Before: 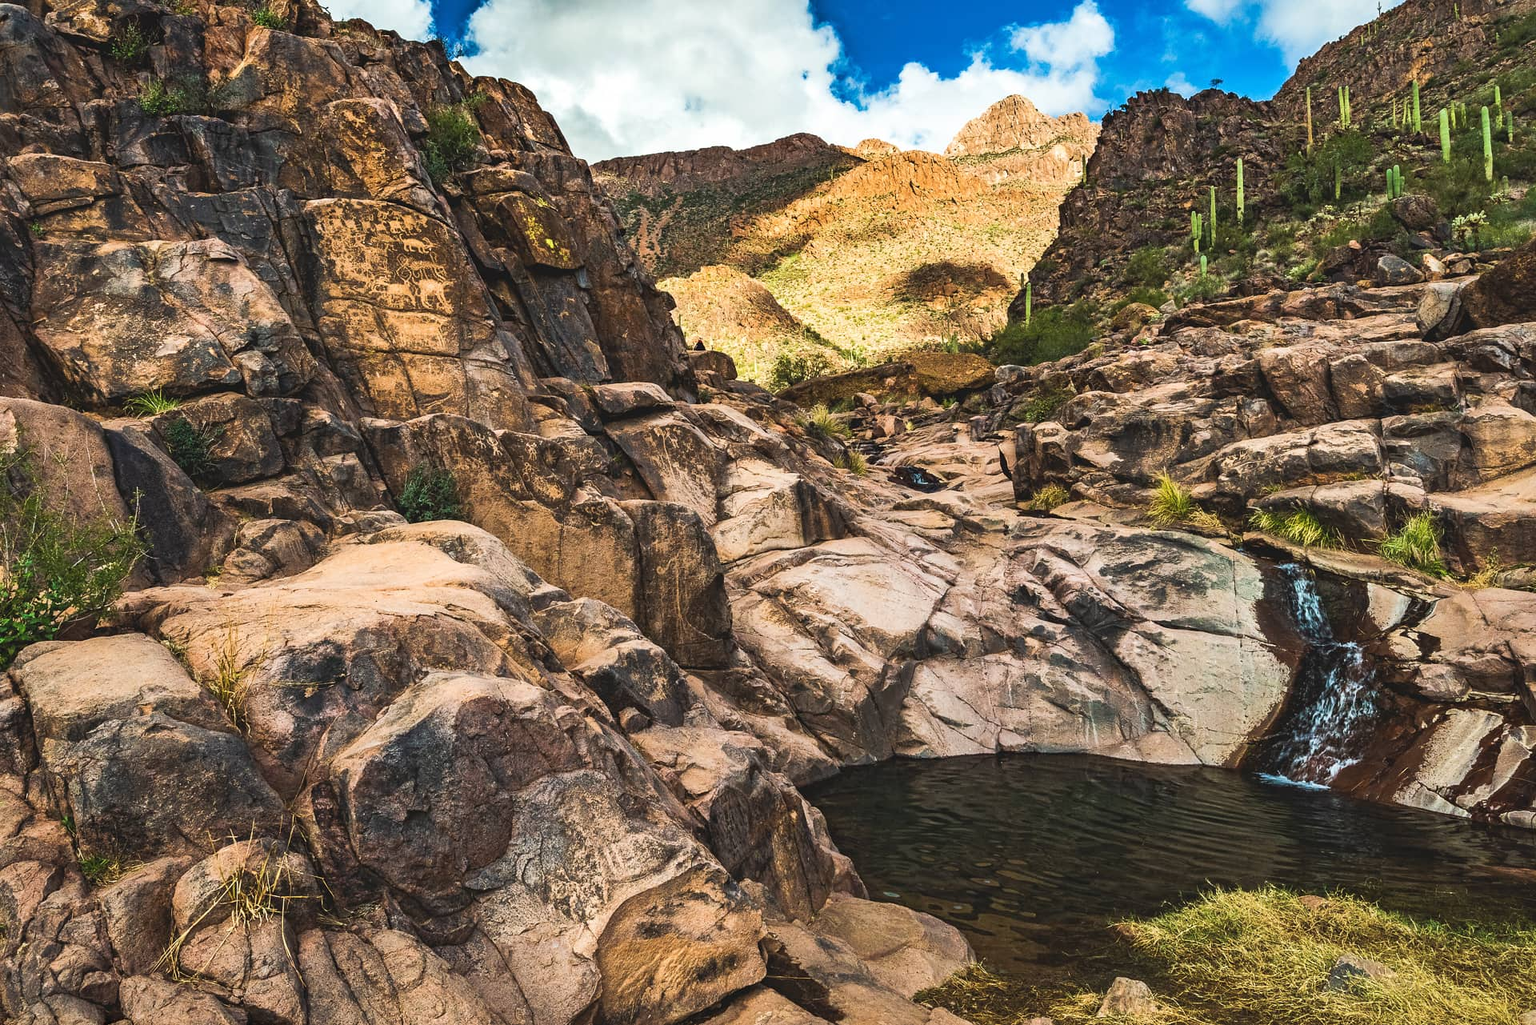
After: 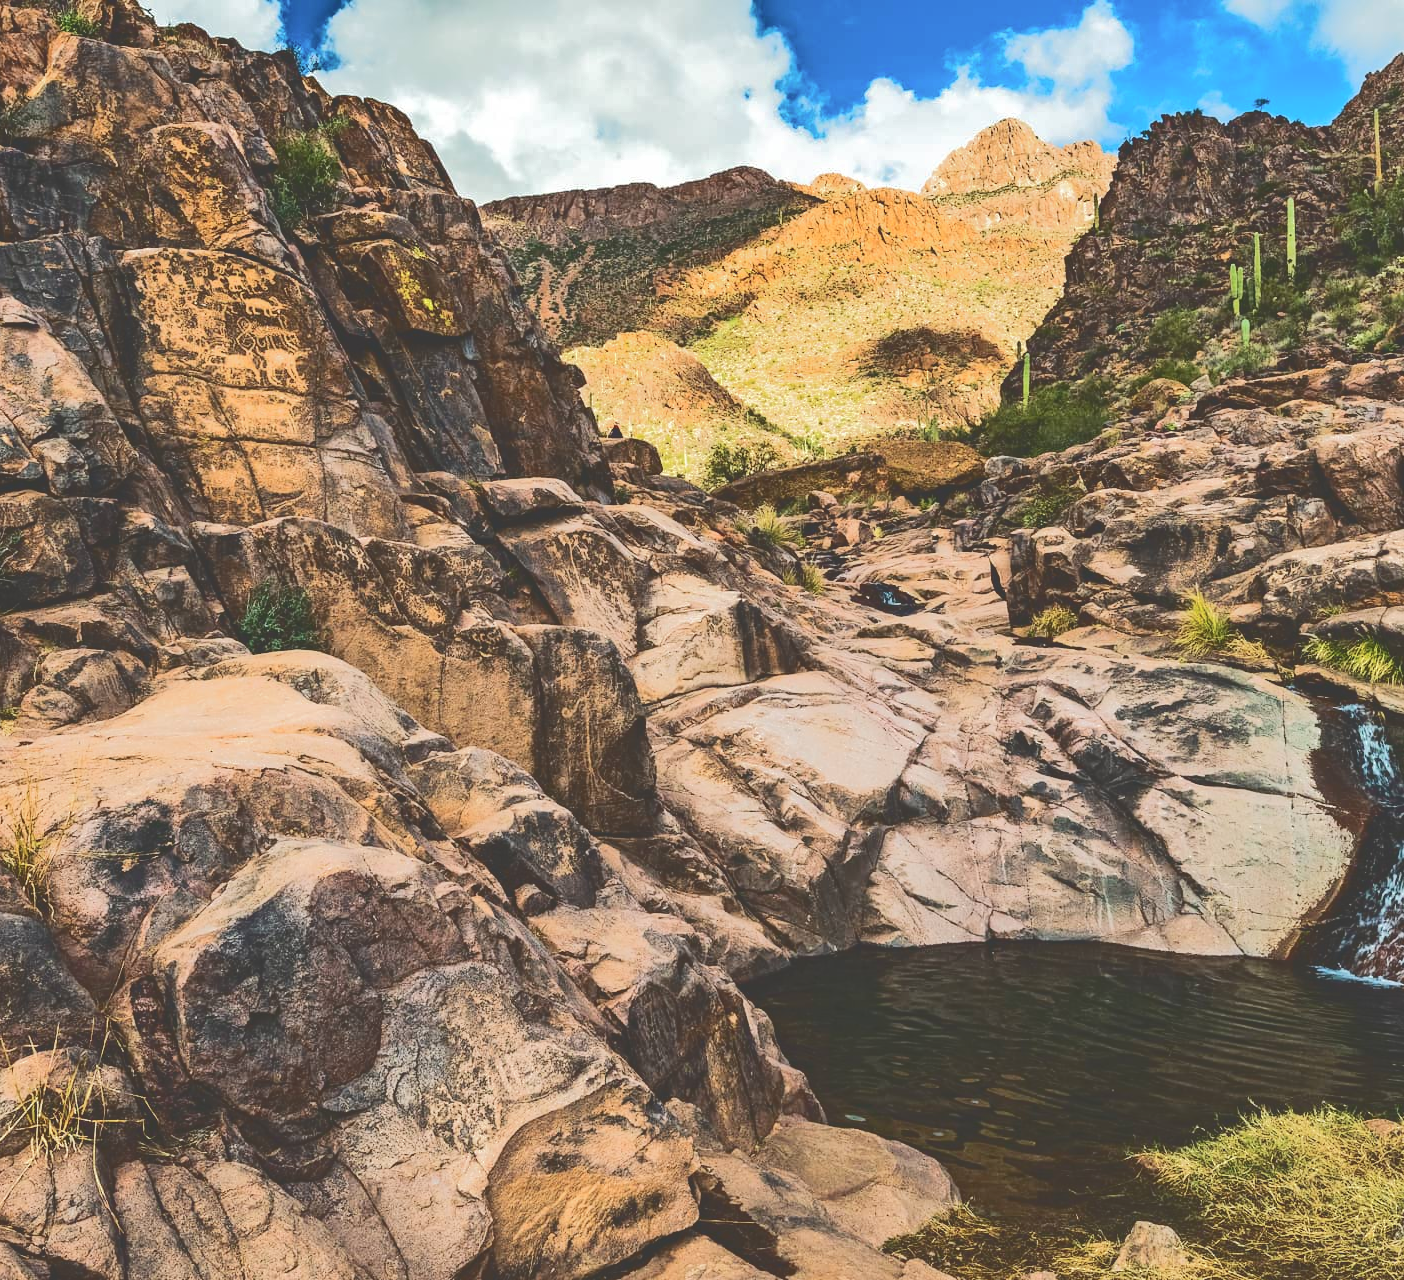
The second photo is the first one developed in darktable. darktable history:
tone curve: curves: ch0 [(0, 0) (0.003, 0.232) (0.011, 0.232) (0.025, 0.232) (0.044, 0.233) (0.069, 0.234) (0.1, 0.237) (0.136, 0.247) (0.177, 0.258) (0.224, 0.283) (0.277, 0.332) (0.335, 0.401) (0.399, 0.483) (0.468, 0.56) (0.543, 0.637) (0.623, 0.706) (0.709, 0.764) (0.801, 0.816) (0.898, 0.859) (1, 1)], color space Lab, independent channels, preserve colors none
crop: left 13.525%, top 0%, right 13.315%
